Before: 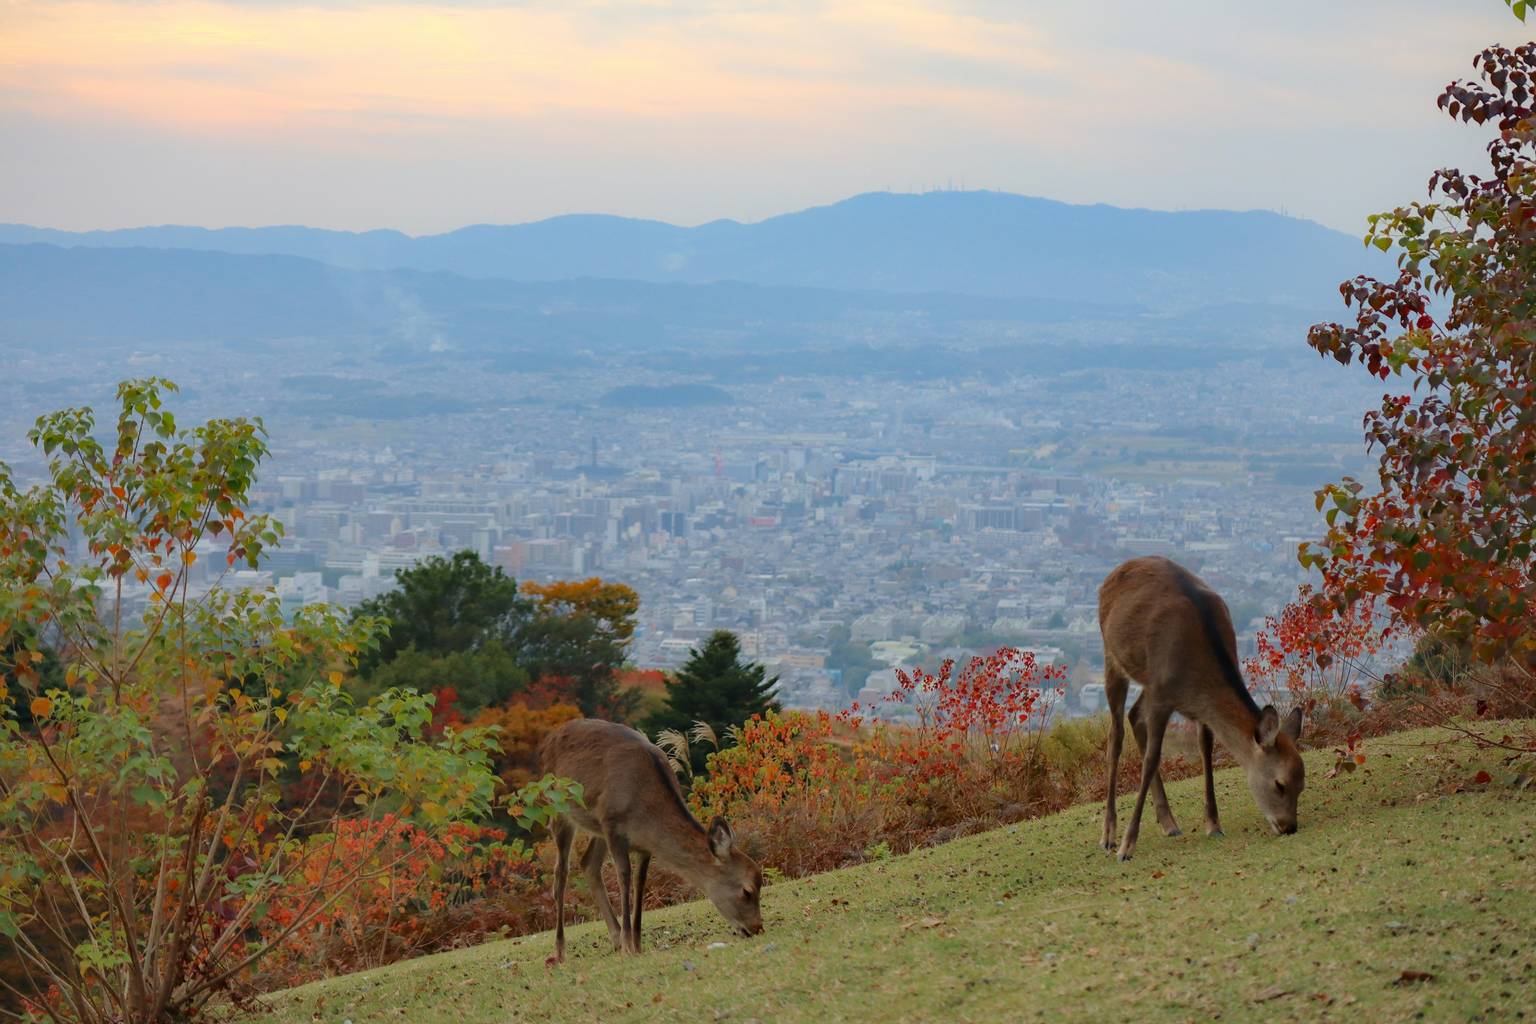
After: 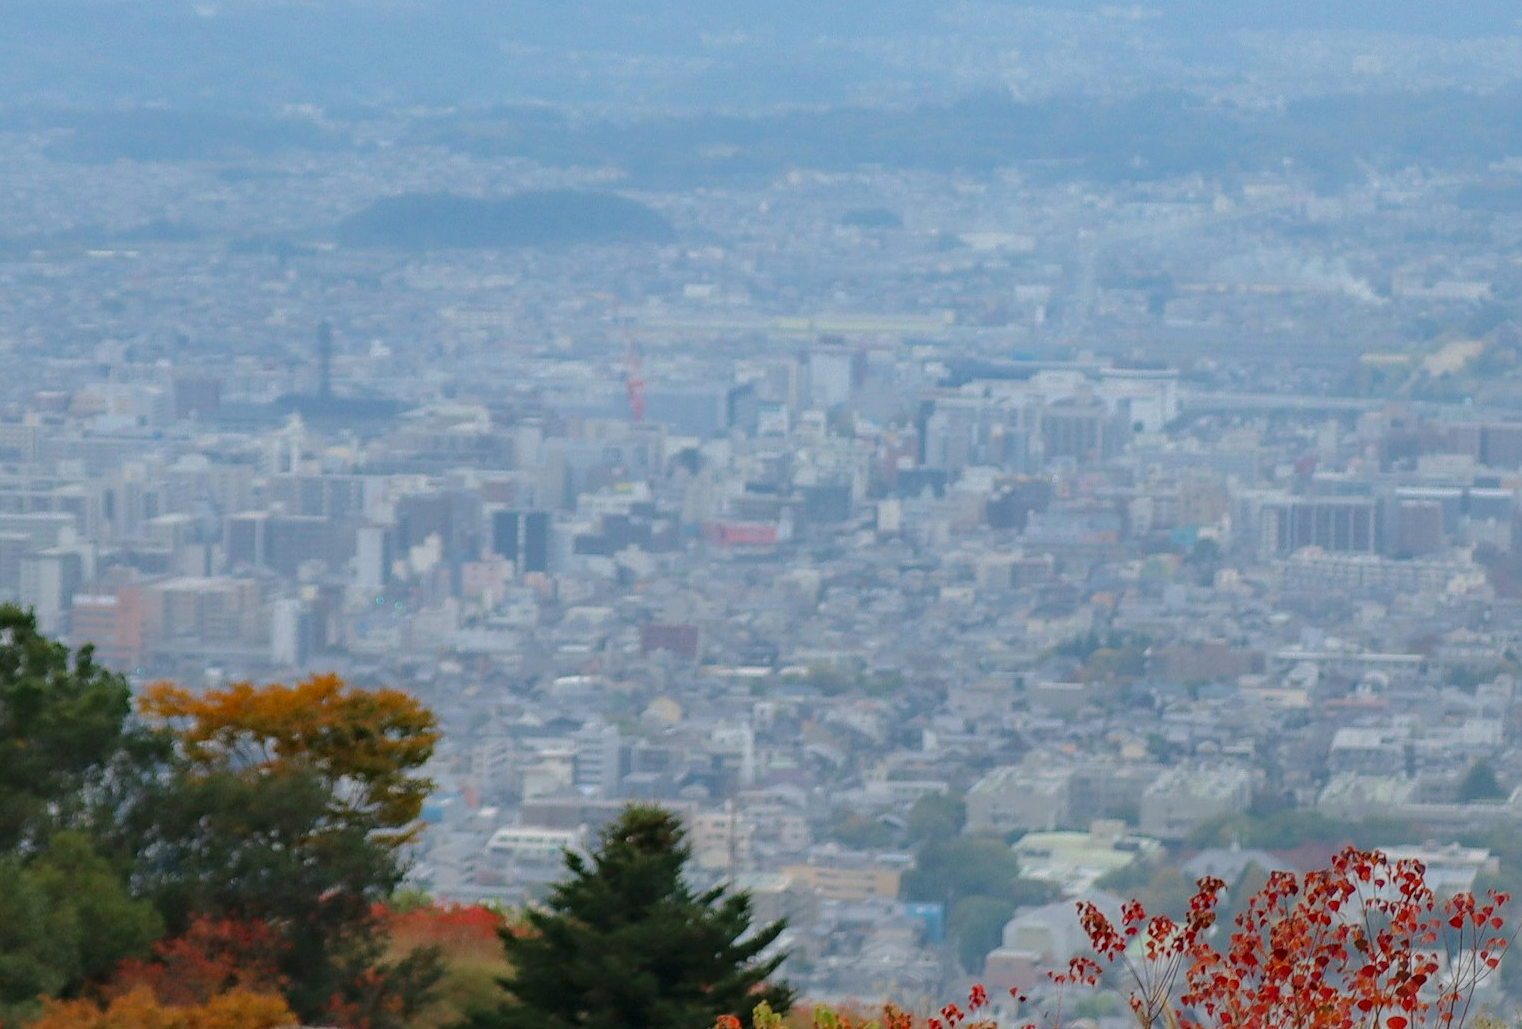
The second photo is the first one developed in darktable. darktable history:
crop: left 30.236%, top 30.116%, right 30.114%, bottom 29.657%
tone equalizer: on, module defaults
local contrast: on, module defaults
